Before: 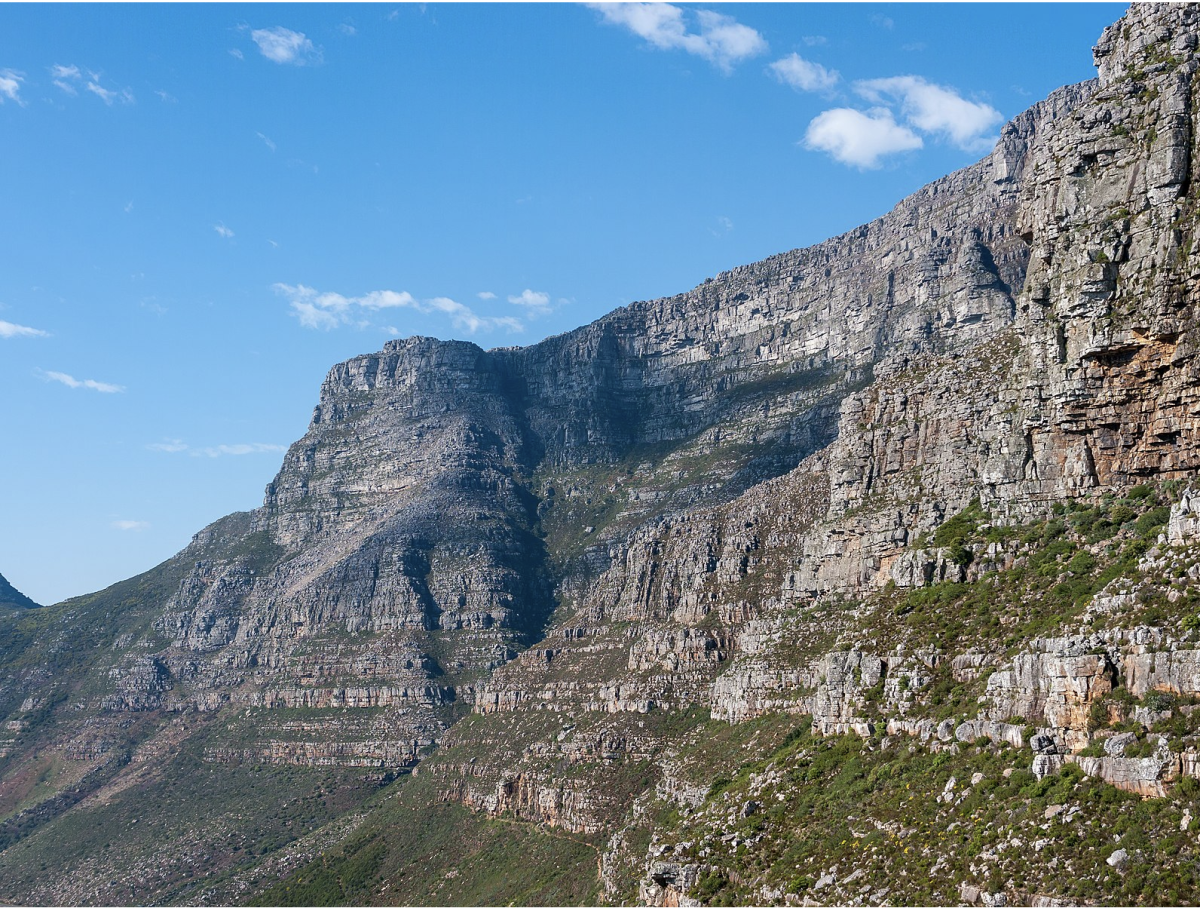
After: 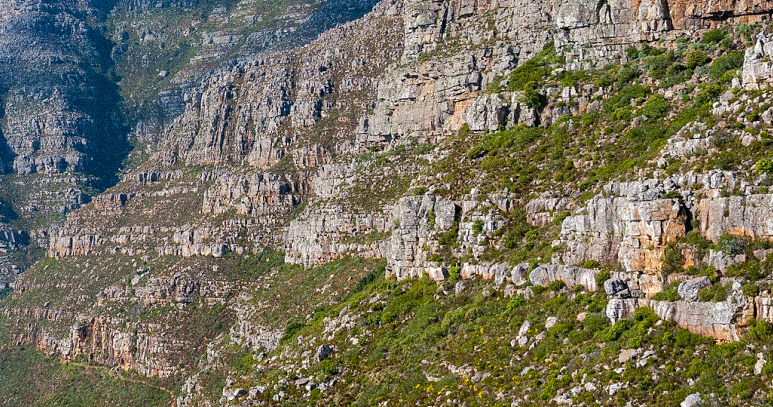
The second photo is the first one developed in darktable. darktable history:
grain: coarseness 14.49 ISO, strength 48.04%, mid-tones bias 35%
color balance rgb: perceptual saturation grading › global saturation 25%, perceptual brilliance grading › mid-tones 10%, perceptual brilliance grading › shadows 15%, global vibrance 20%
crop and rotate: left 35.509%, top 50.238%, bottom 4.934%
